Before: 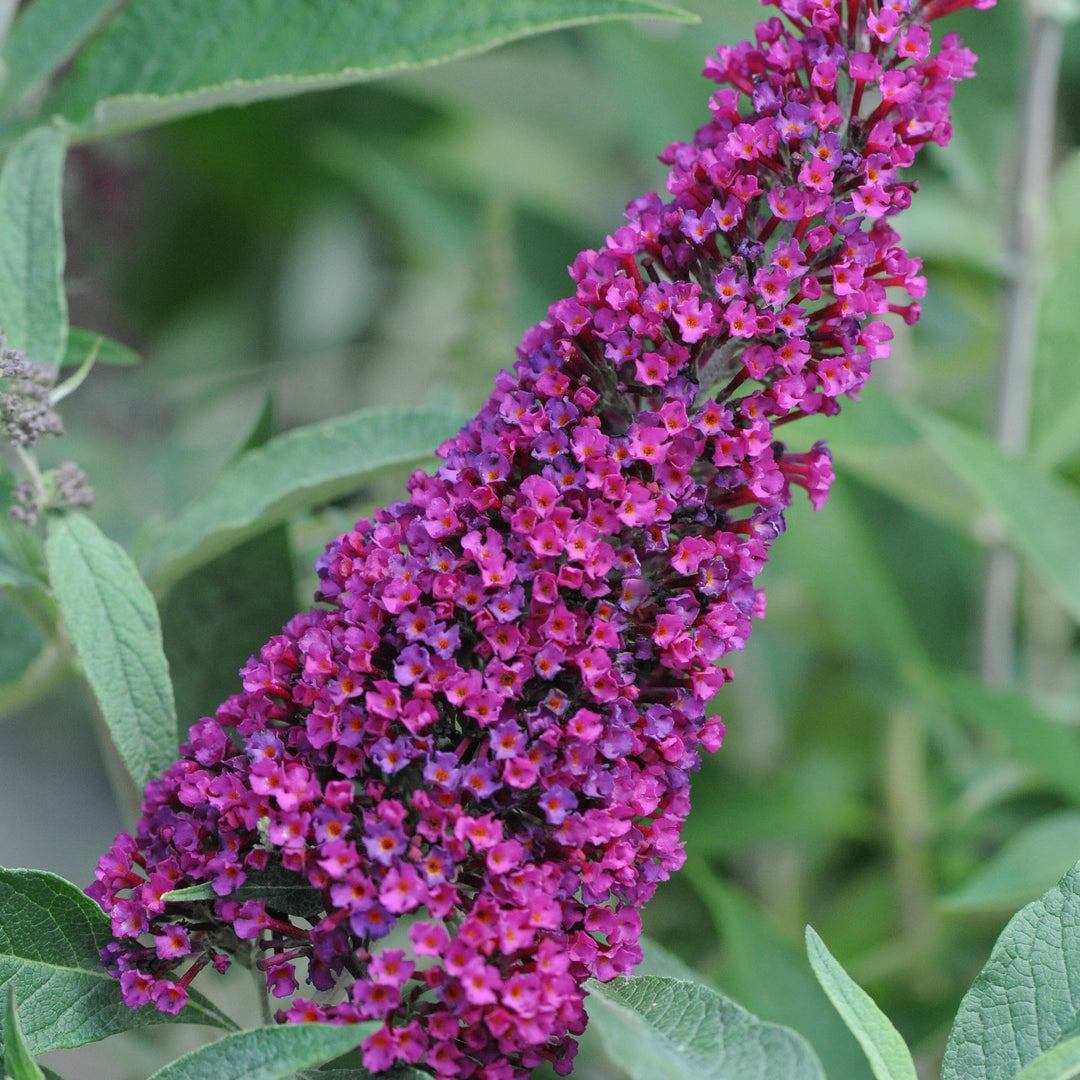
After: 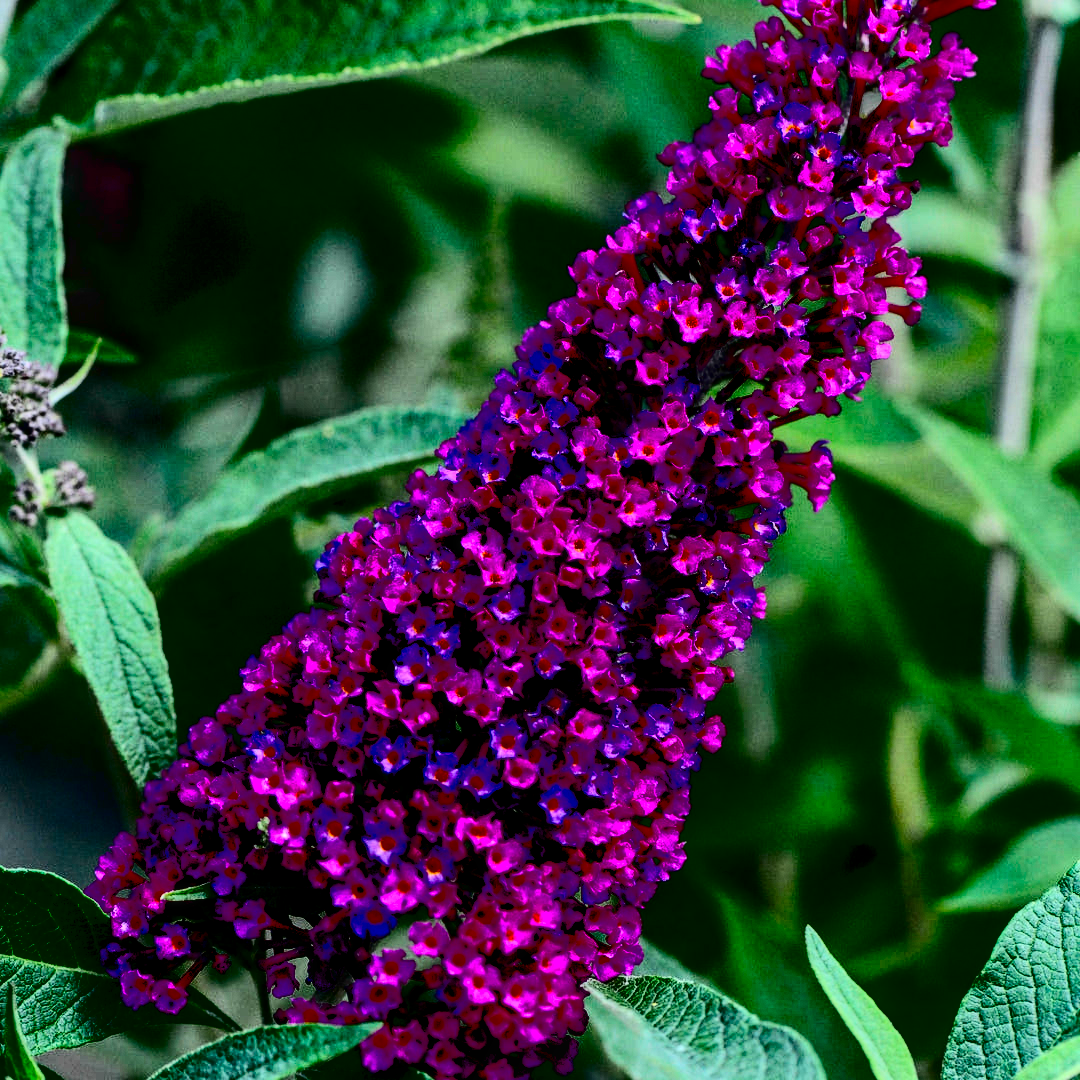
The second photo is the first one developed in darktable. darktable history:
levels: black 3.9%, levels [0, 0.498, 1]
local contrast: on, module defaults
contrast brightness saturation: contrast 0.754, brightness -0.981, saturation 0.994
